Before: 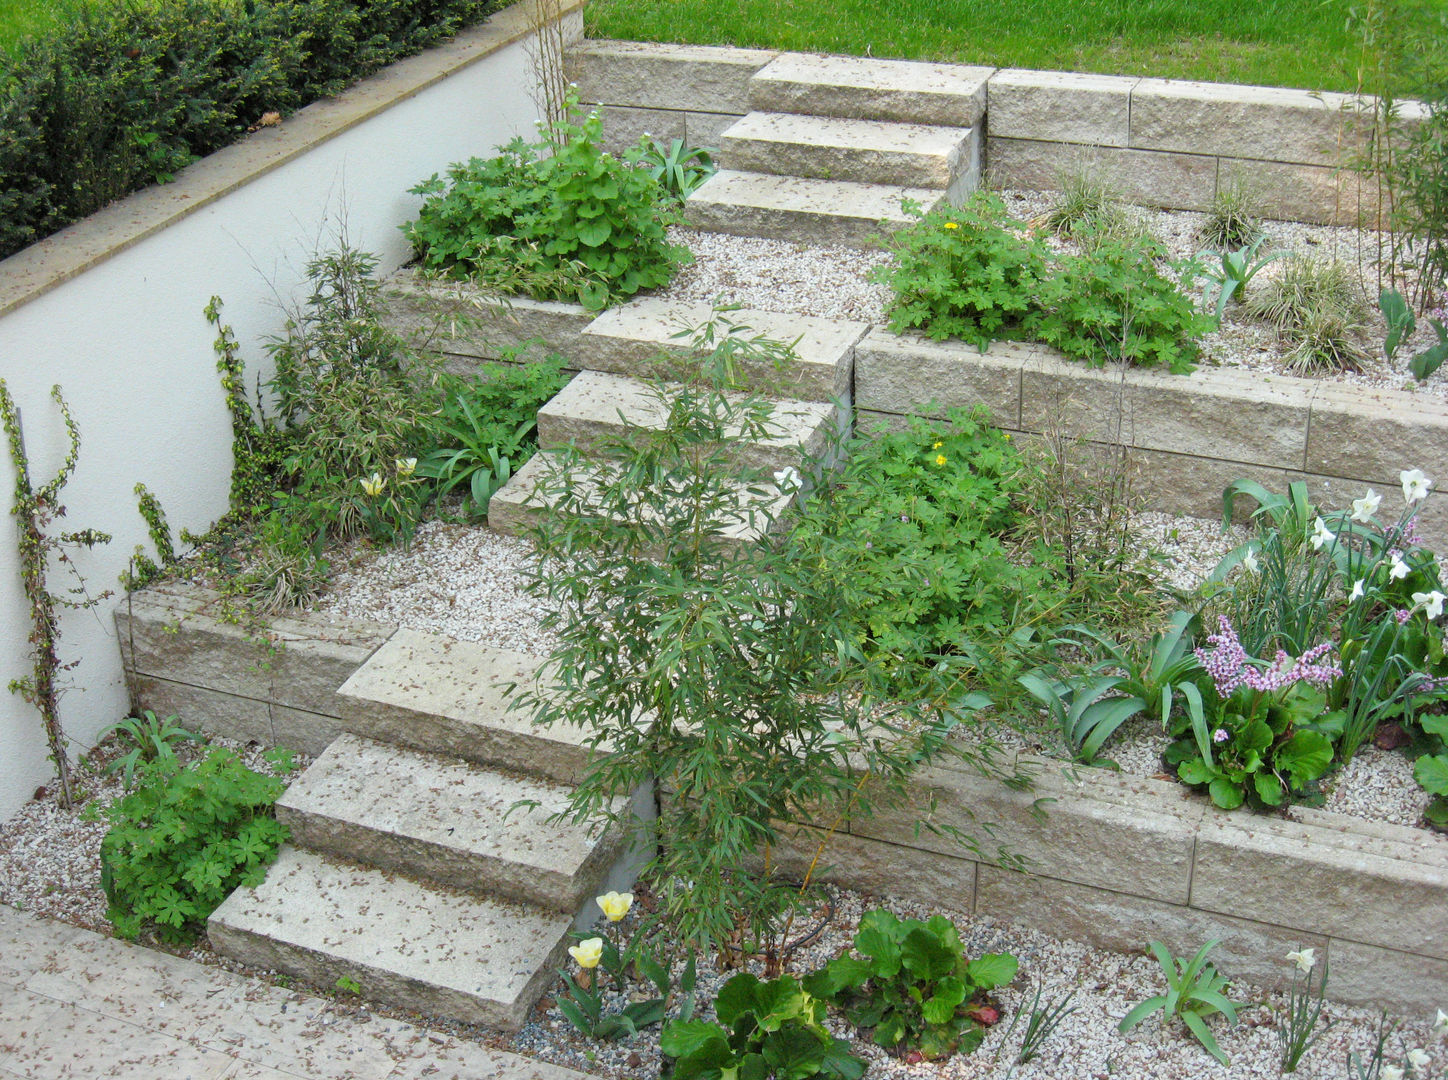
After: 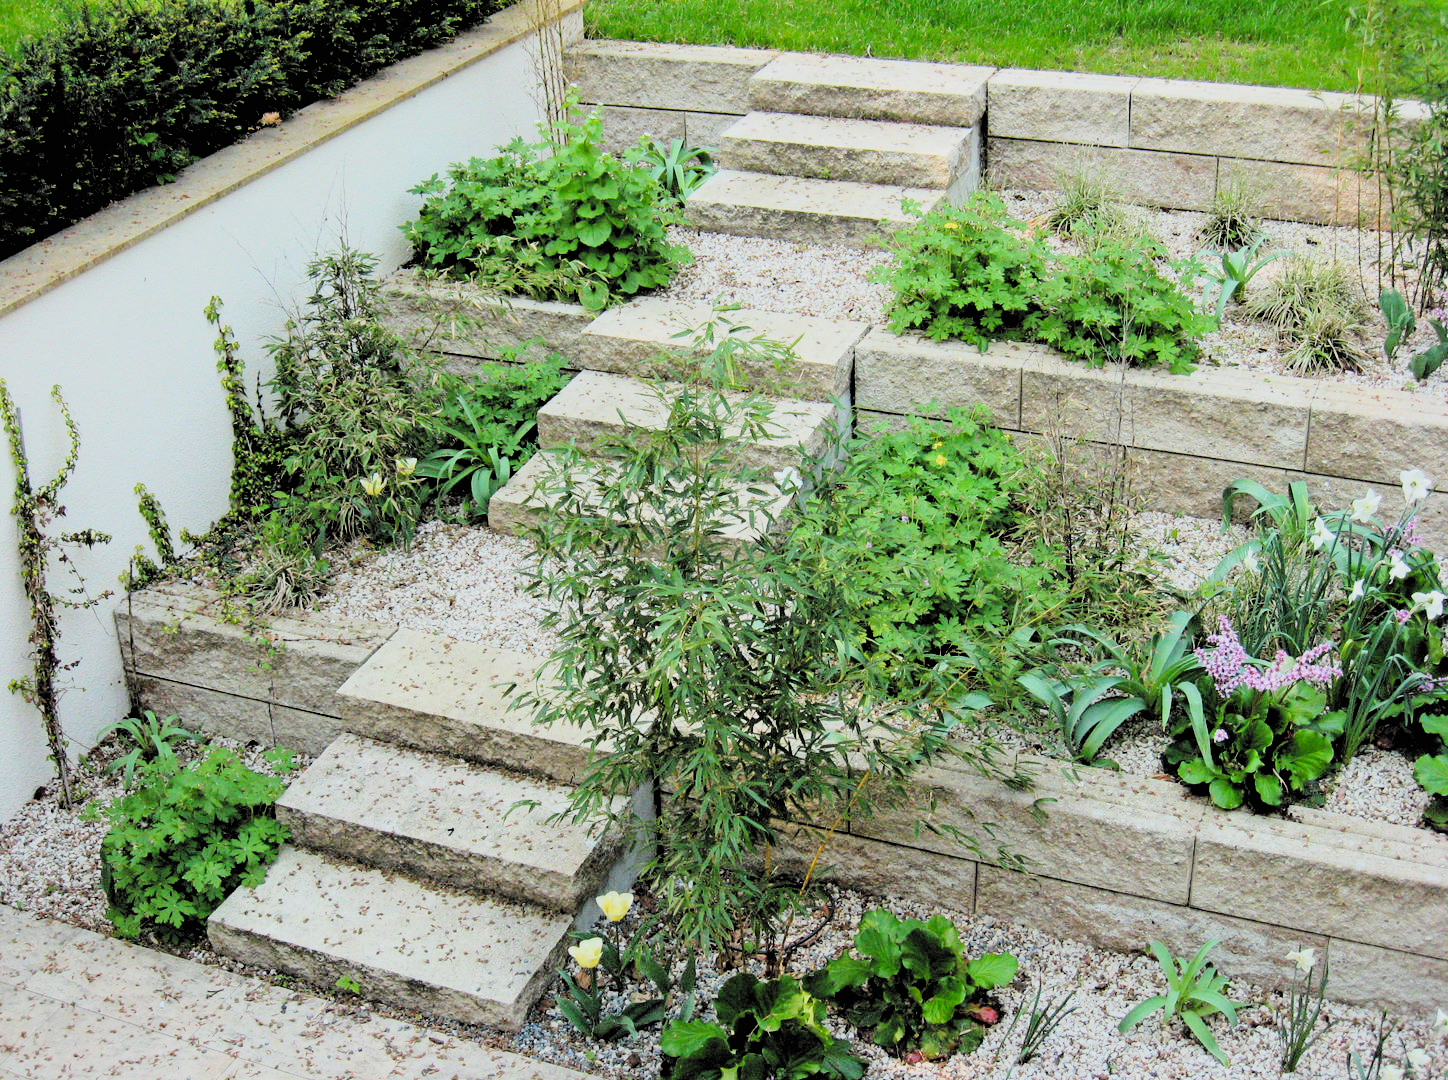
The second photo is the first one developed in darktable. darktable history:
haze removal: compatibility mode true, adaptive false
contrast brightness saturation: contrast 0.198, brightness 0.159, saturation 0.224
filmic rgb: black relative exposure -2.87 EV, white relative exposure 4.56 EV, hardness 1.69, contrast 1.244, add noise in highlights 0, color science v3 (2019), use custom middle-gray values true, contrast in highlights soft
